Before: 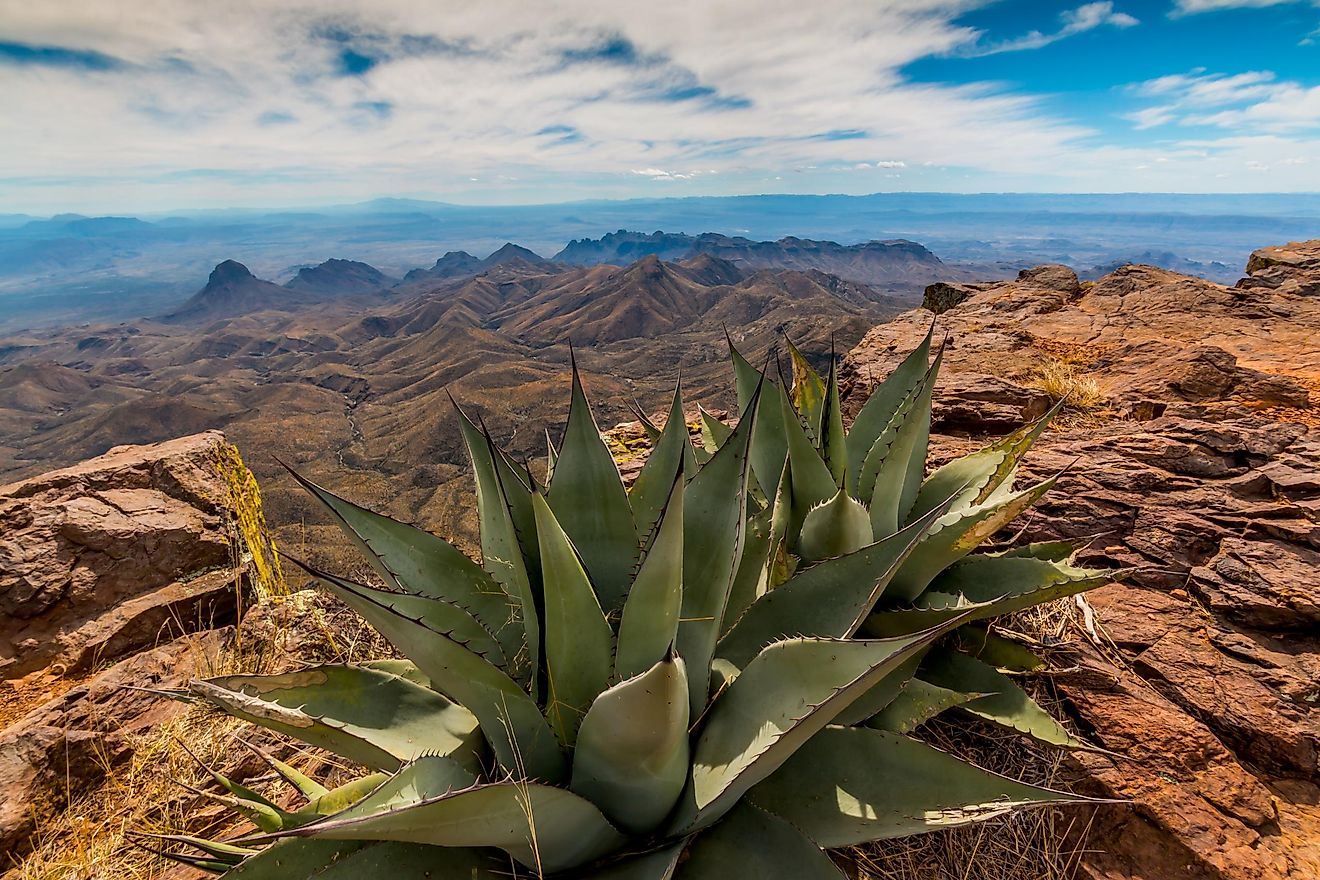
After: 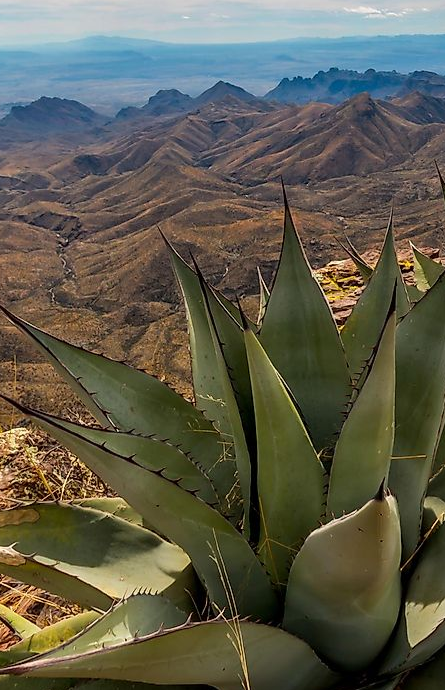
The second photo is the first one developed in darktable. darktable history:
crop and rotate: left 21.889%, top 18.539%, right 44.391%, bottom 2.964%
